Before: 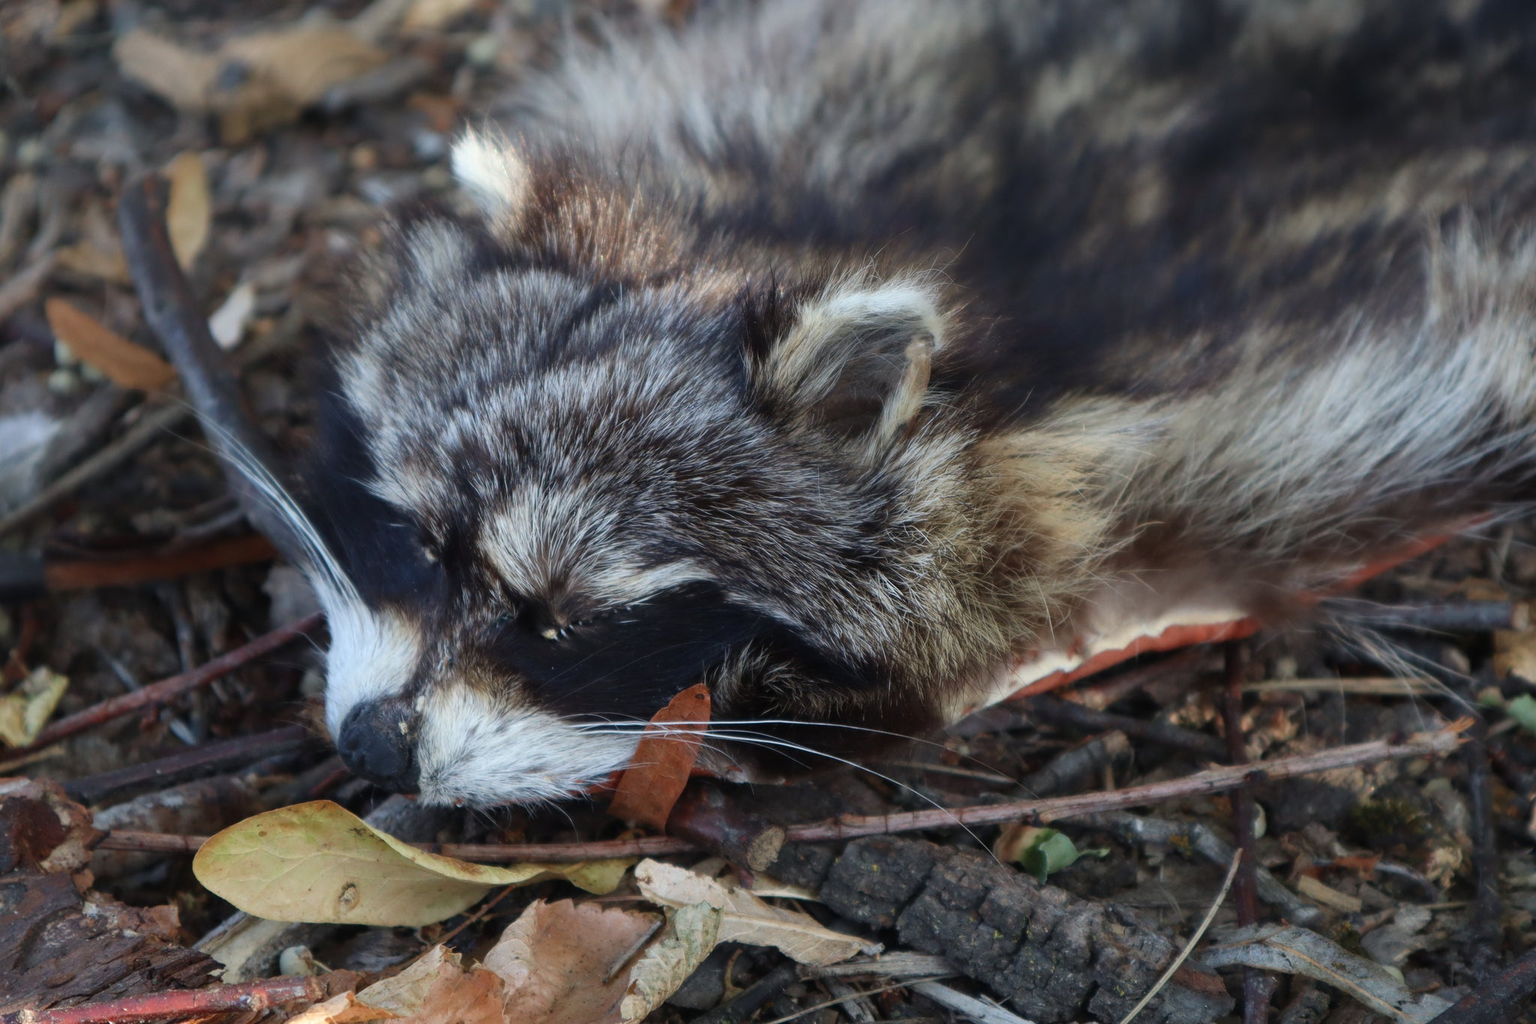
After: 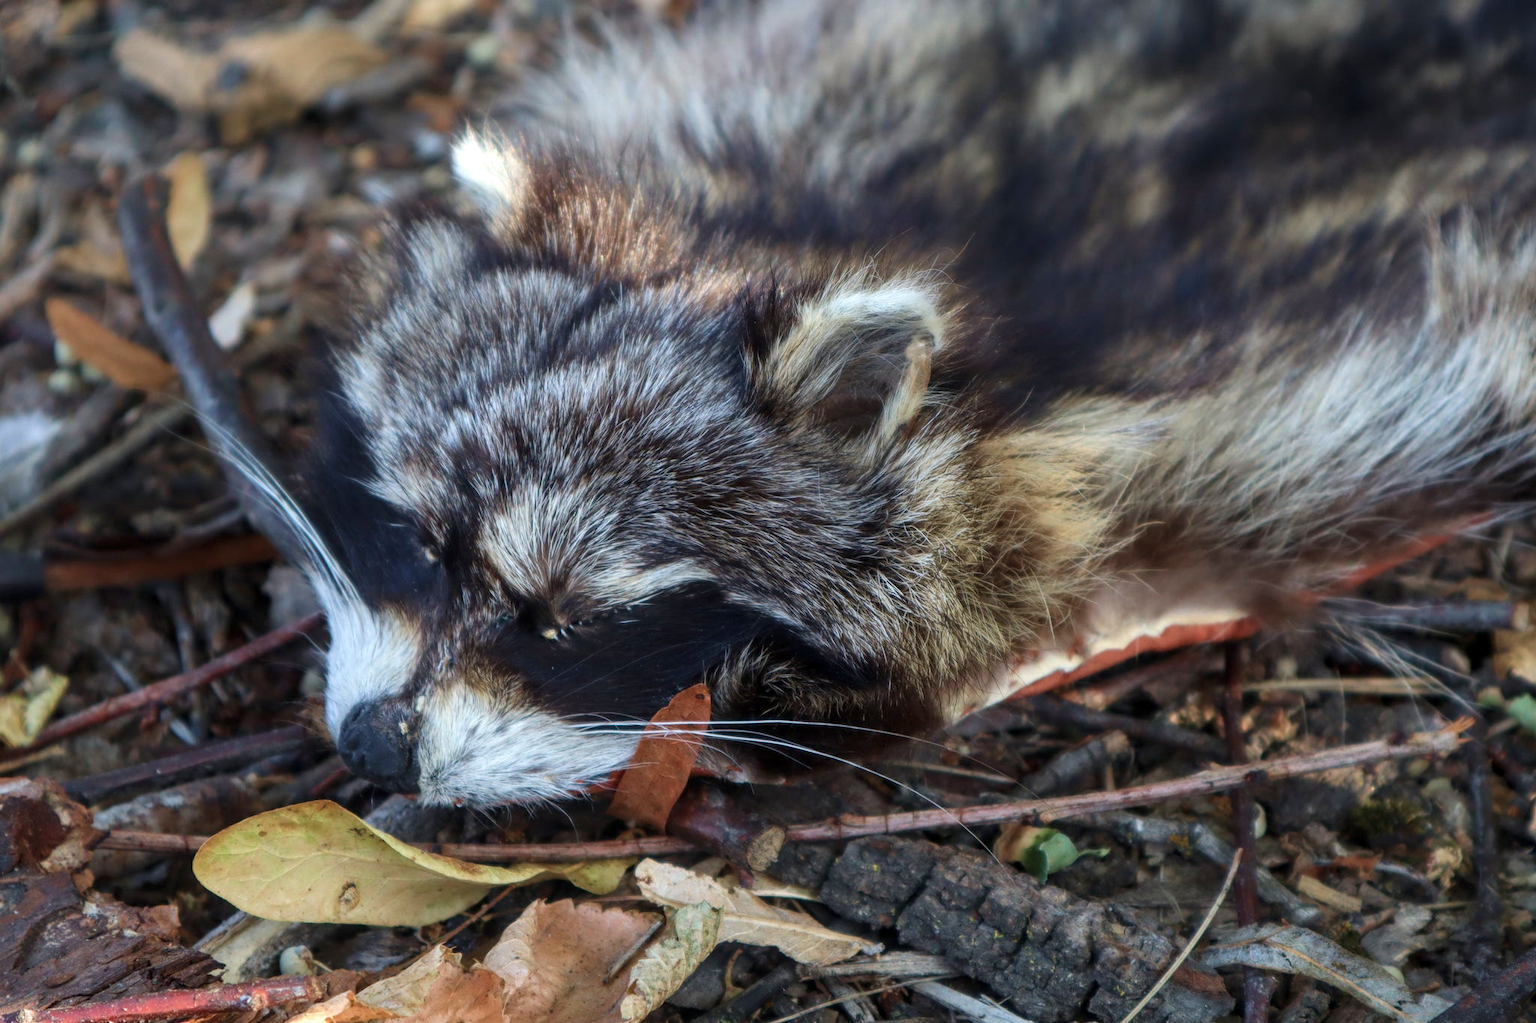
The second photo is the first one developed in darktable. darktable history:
exposure: exposure 0.201 EV, compensate exposure bias true, compensate highlight preservation false
local contrast: on, module defaults
tone equalizer: edges refinement/feathering 500, mask exposure compensation -1.57 EV, preserve details no
velvia: on, module defaults
